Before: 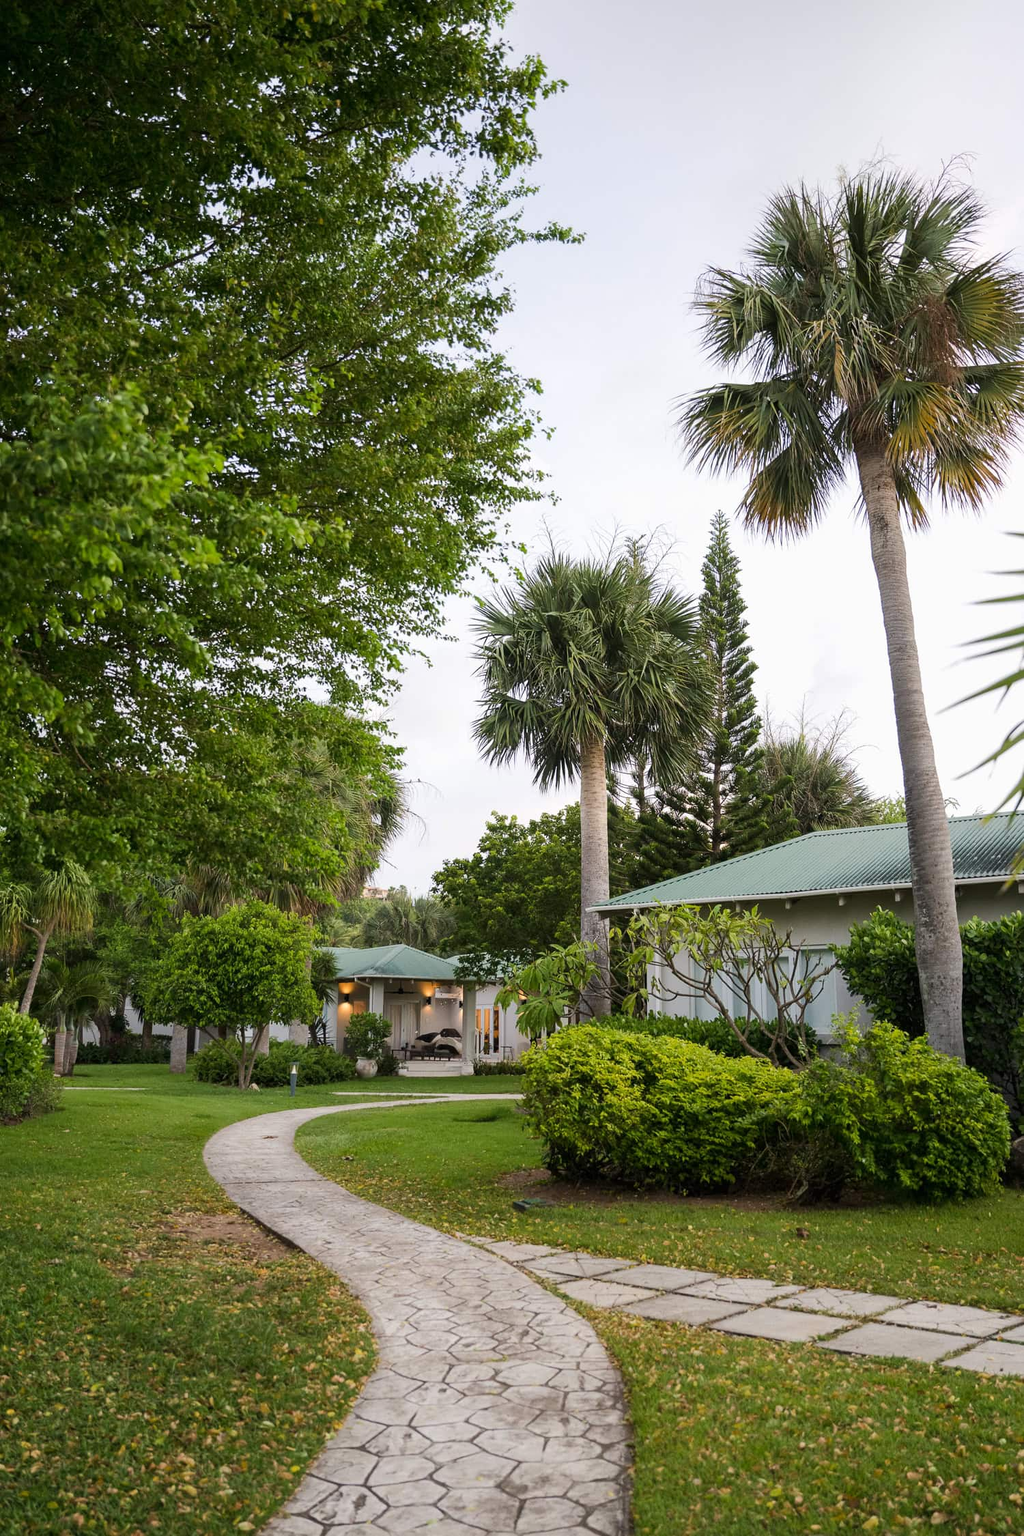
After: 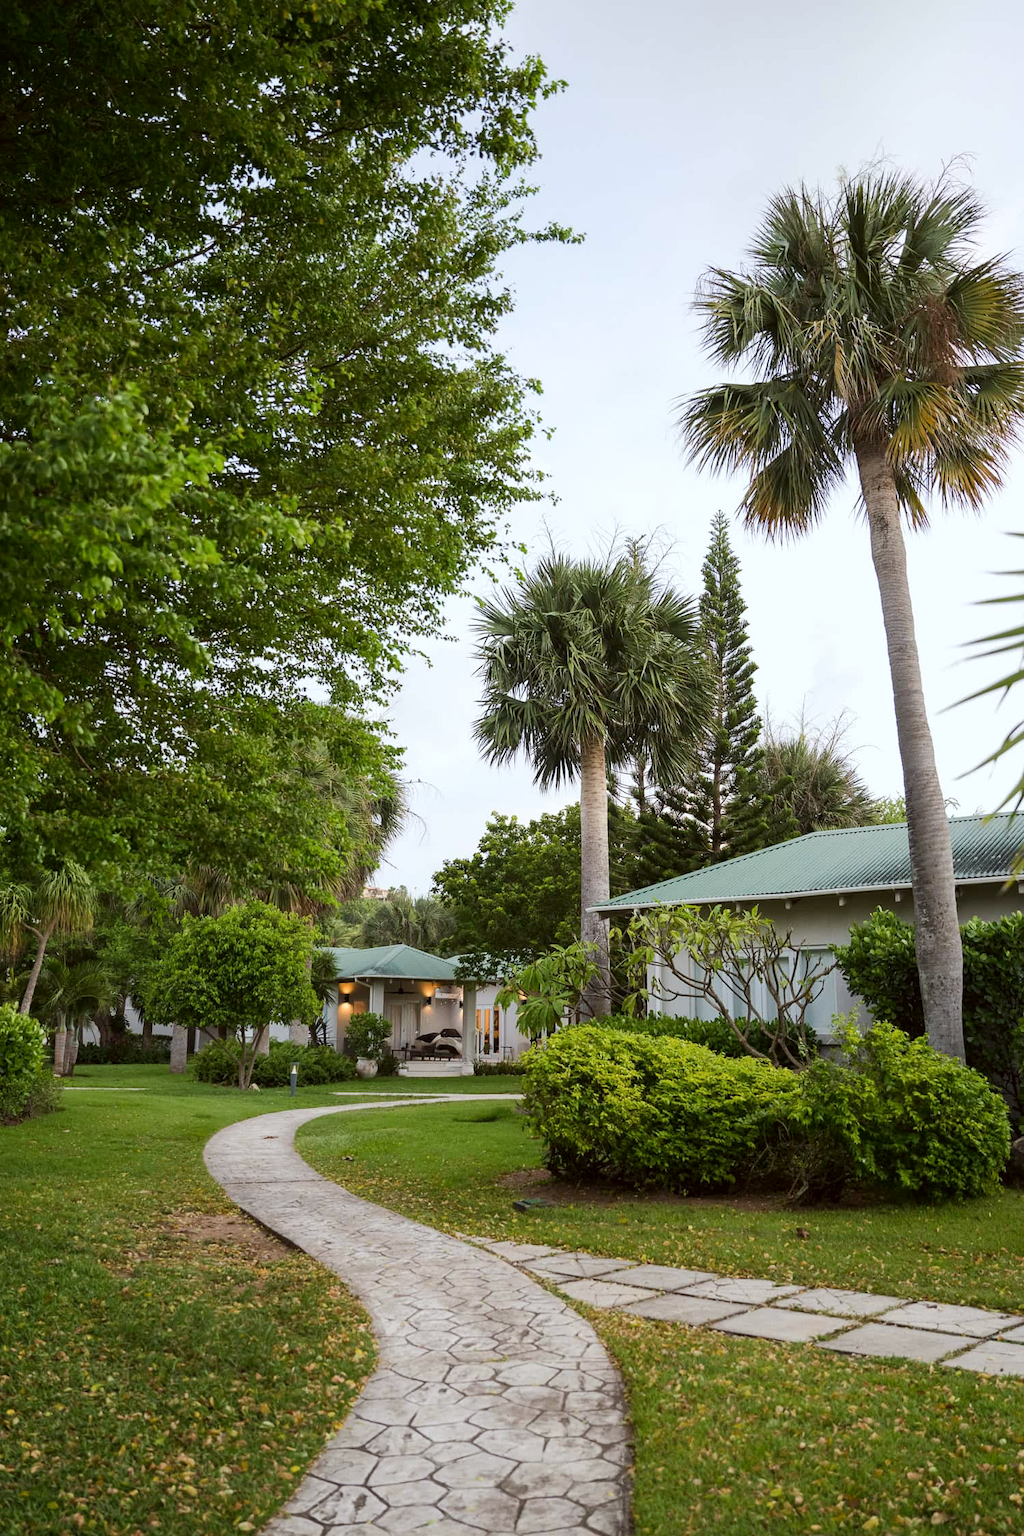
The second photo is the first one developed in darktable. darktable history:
color correction: highlights a* -2.76, highlights b* -2.84, shadows a* 2.33, shadows b* 2.93
contrast brightness saturation: contrast 0.071
